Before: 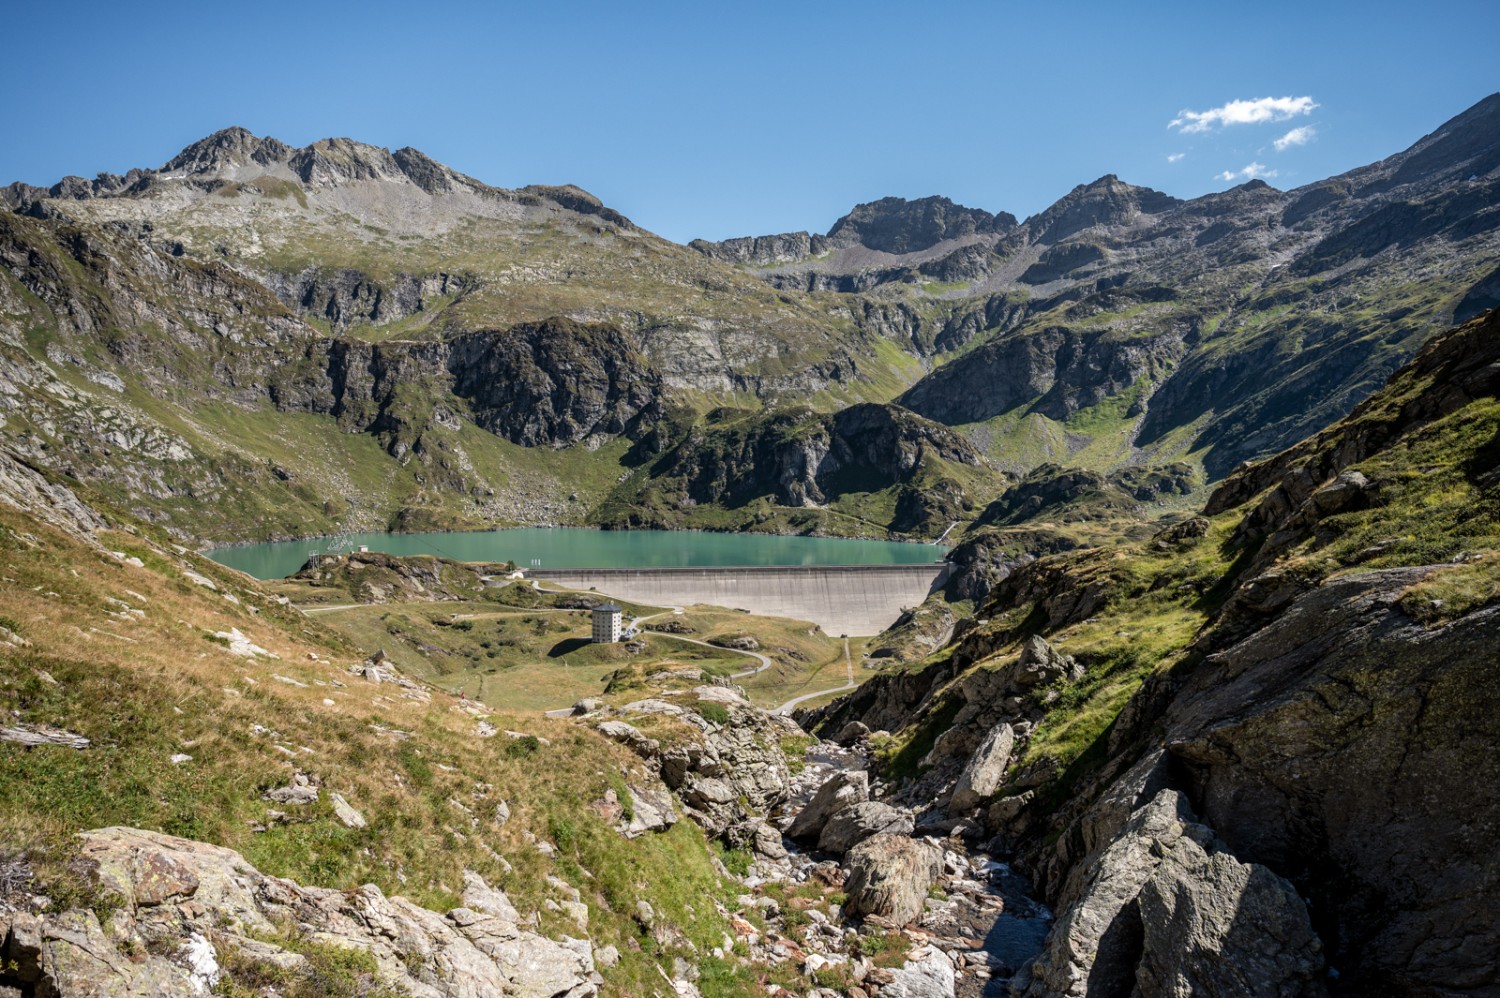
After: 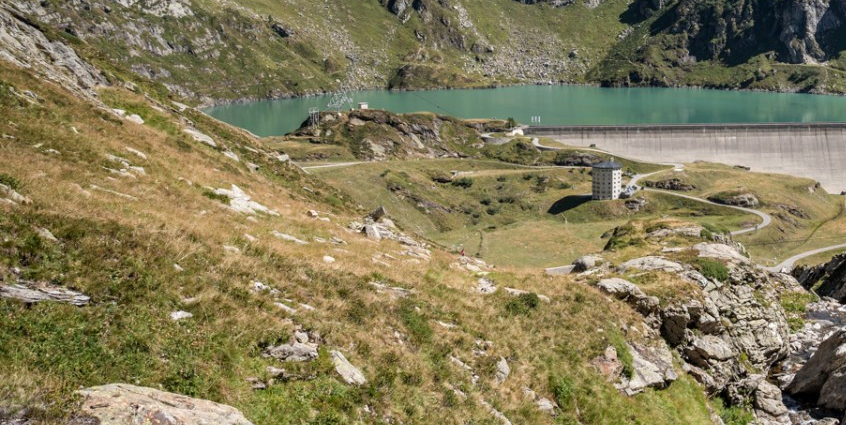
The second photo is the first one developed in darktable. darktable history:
base curve: curves: ch0 [(0, 0) (0.283, 0.295) (1, 1)], preserve colors none
crop: top 44.483%, right 43.593%, bottom 12.892%
